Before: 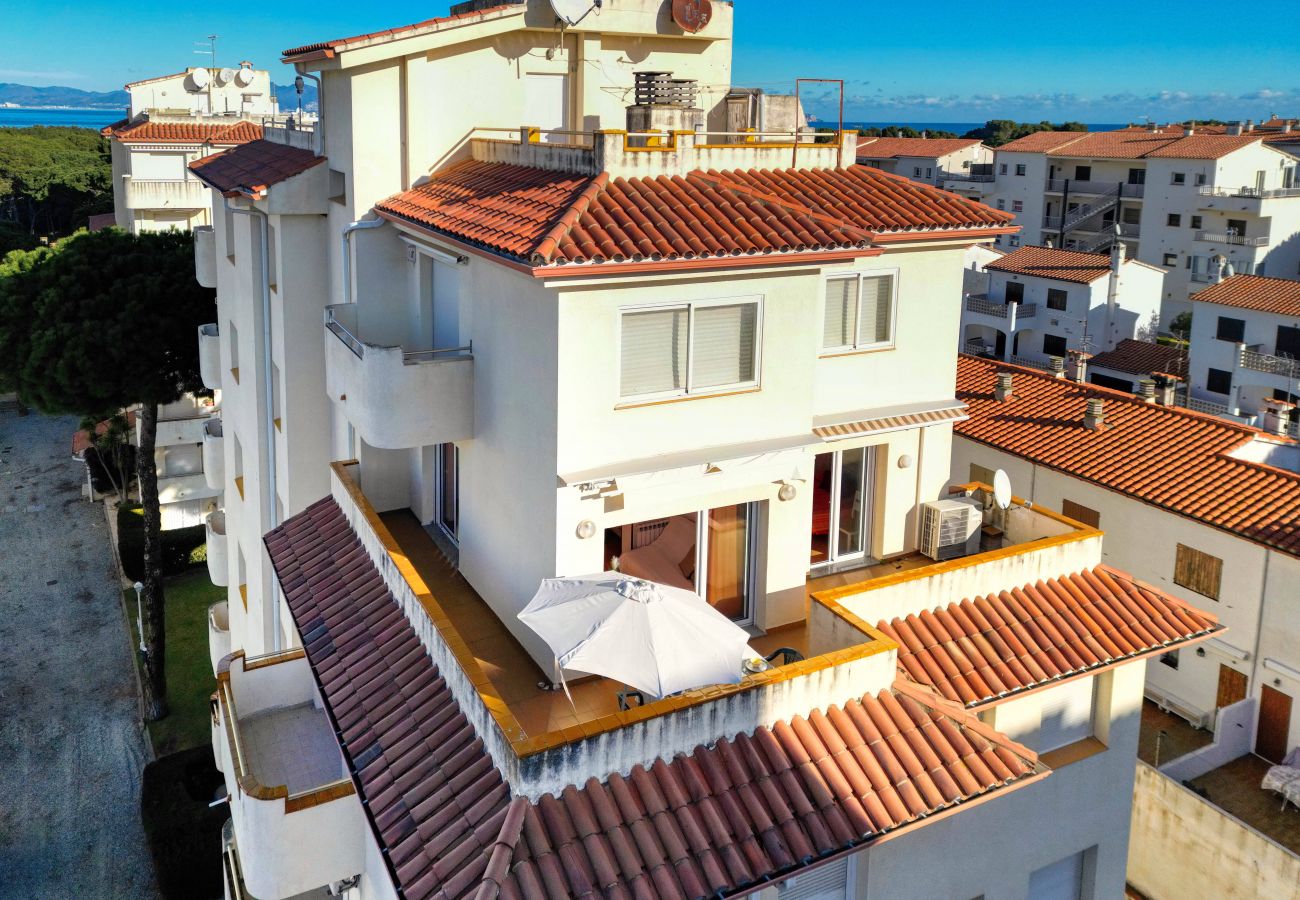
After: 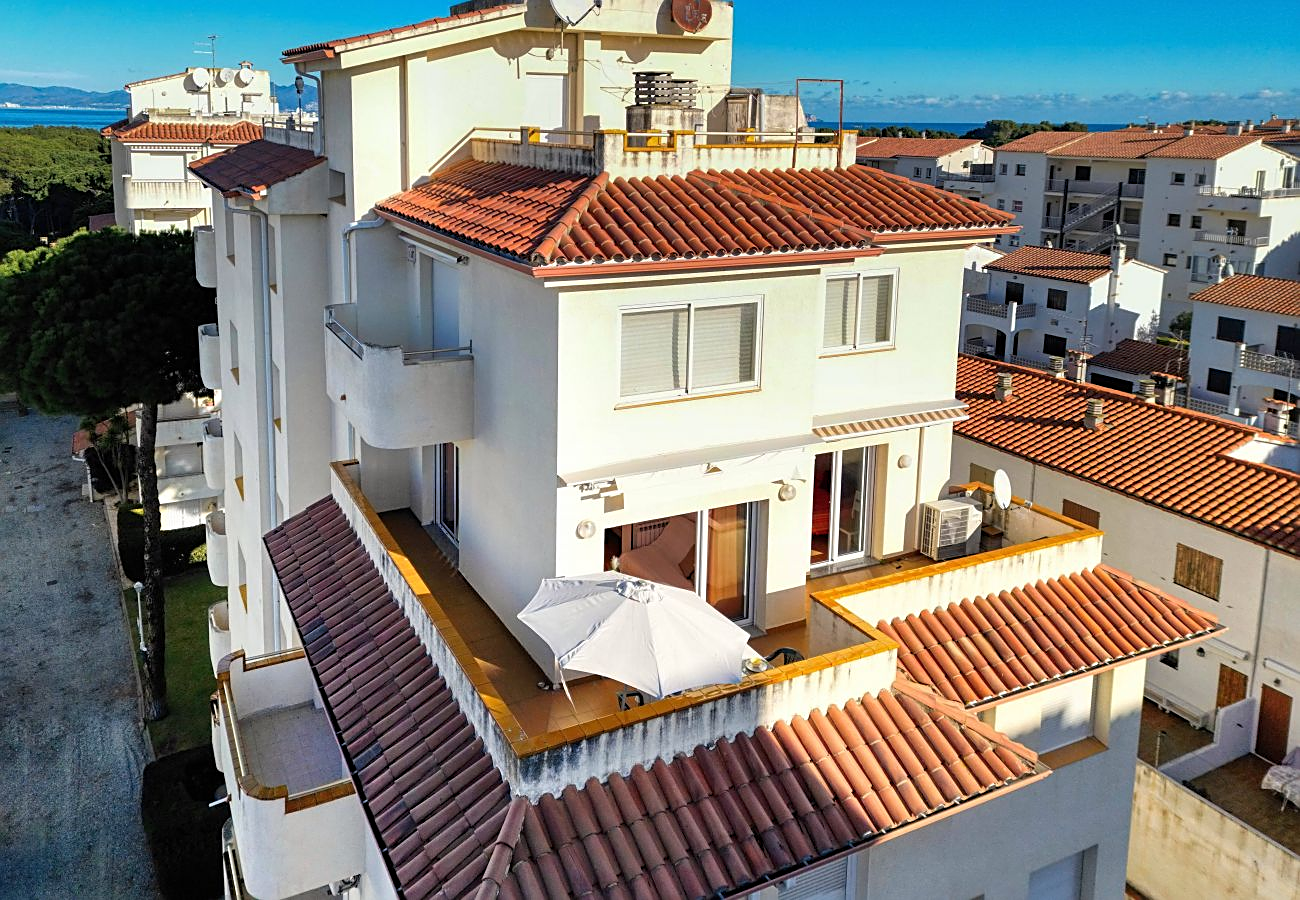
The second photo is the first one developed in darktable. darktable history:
sharpen: on, module defaults
levels: mode automatic, levels [0.026, 0.507, 0.987]
